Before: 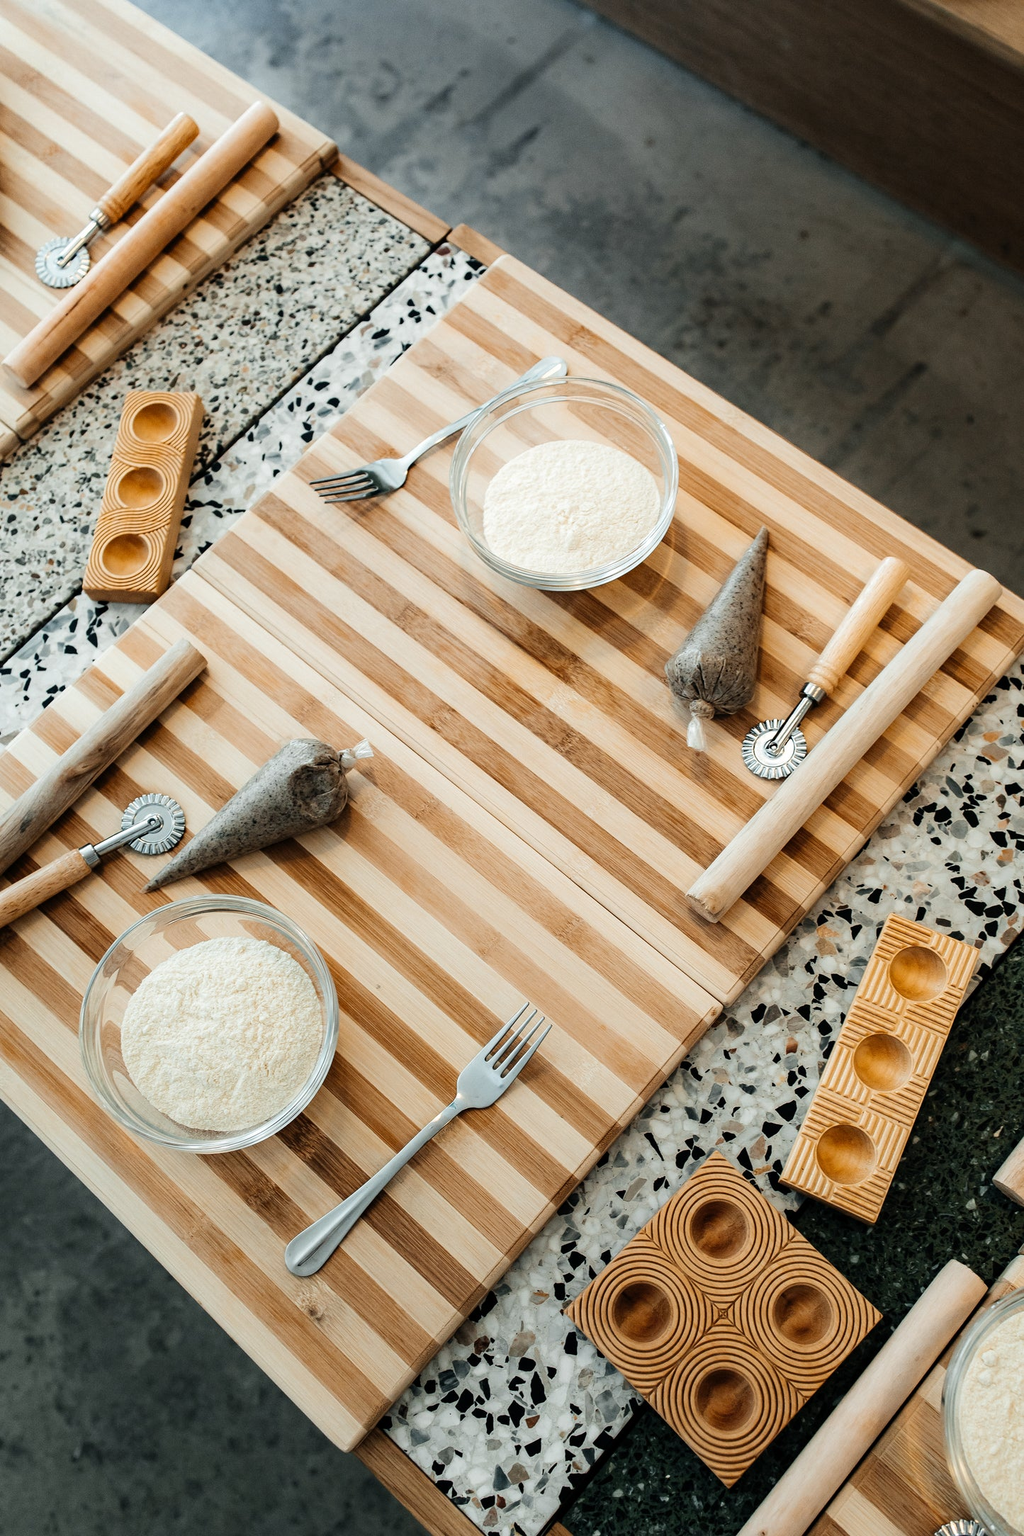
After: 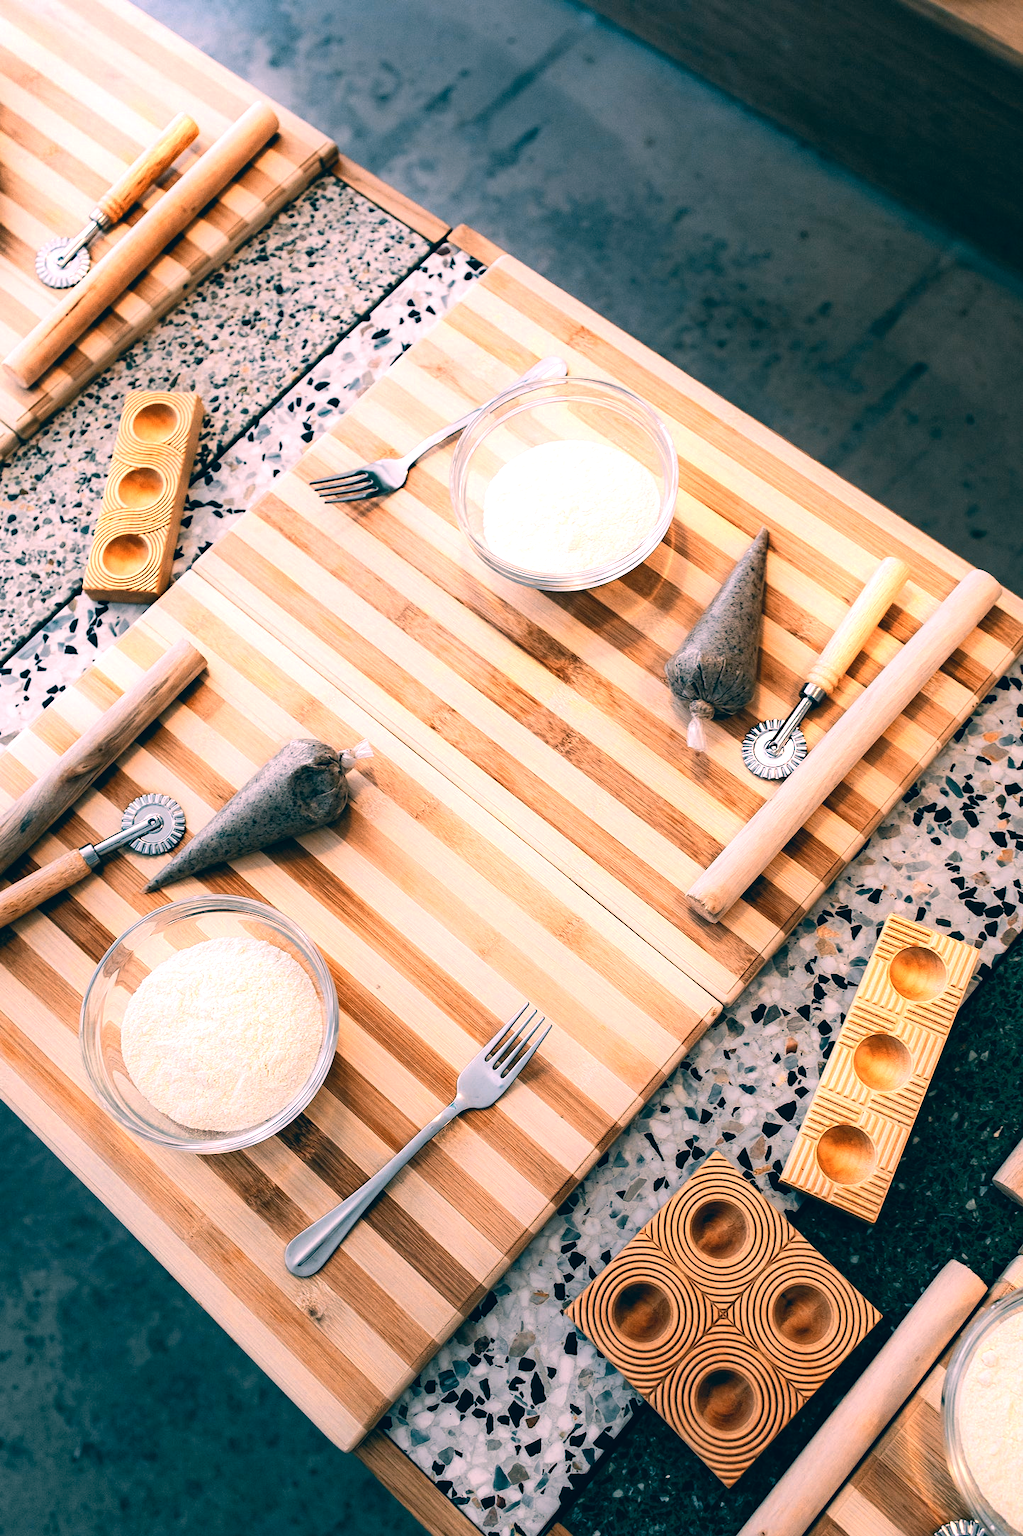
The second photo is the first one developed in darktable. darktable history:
color correction: highlights a* 16.89, highlights b* 0.27, shadows a* -15.29, shadows b* -14.08, saturation 1.55
color zones: curves: ch0 [(0.018, 0.548) (0.224, 0.64) (0.425, 0.447) (0.675, 0.575) (0.732, 0.579)]; ch1 [(0.066, 0.487) (0.25, 0.5) (0.404, 0.43) (0.75, 0.421) (0.956, 0.421)]; ch2 [(0.044, 0.561) (0.215, 0.465) (0.399, 0.544) (0.465, 0.548) (0.614, 0.447) (0.724, 0.43) (0.882, 0.623) (0.956, 0.632)]
tone equalizer: -8 EV -0.001 EV, -7 EV 0.003 EV, -6 EV -0.004 EV, -5 EV -0.003 EV, -4 EV -0.054 EV, -3 EV -0.2 EV, -2 EV -0.285 EV, -1 EV 0.098 EV, +0 EV 0.288 EV, mask exposure compensation -0.499 EV
